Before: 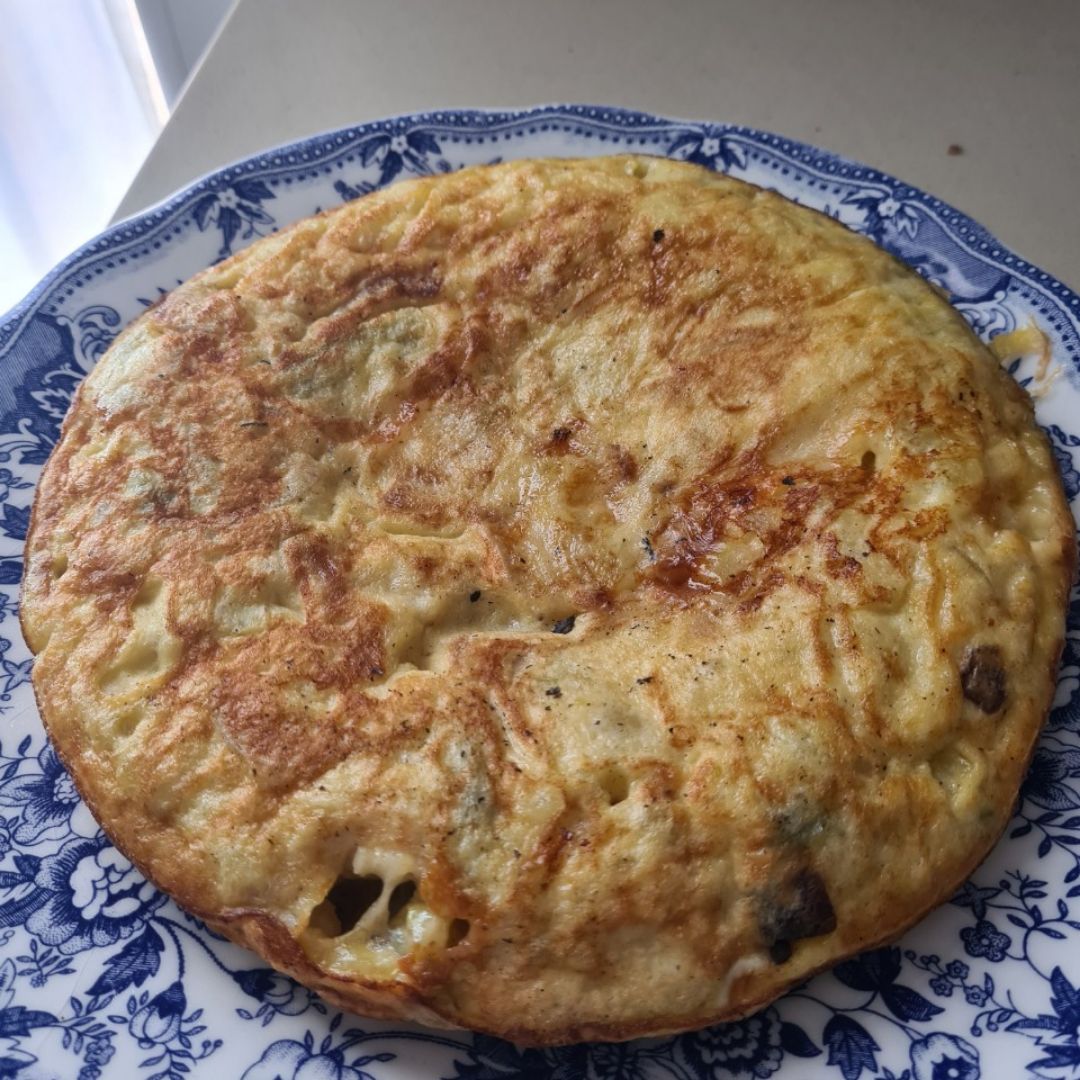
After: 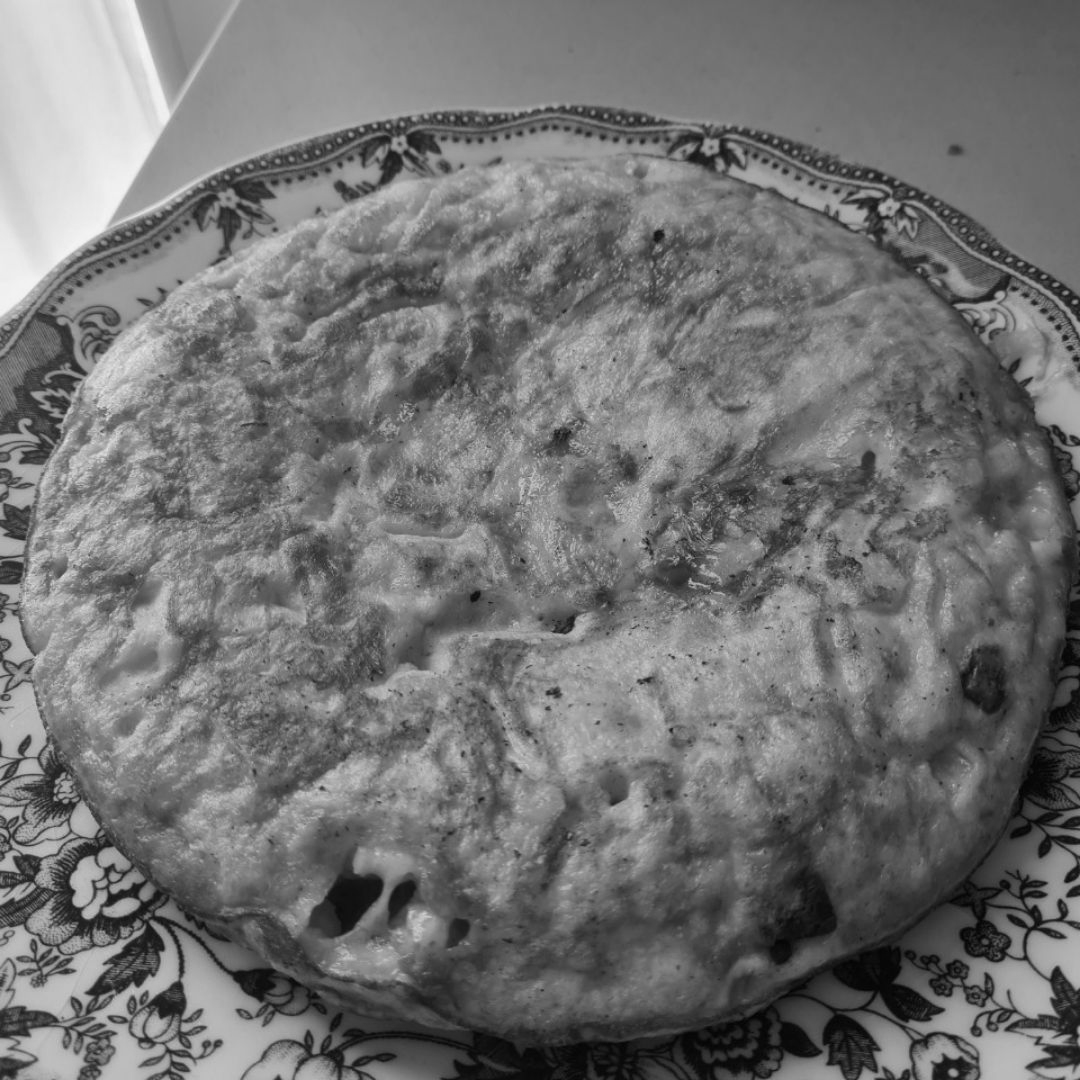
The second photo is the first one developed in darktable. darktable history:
color balance rgb: shadows lift › chroma 1.41%, shadows lift › hue 260°, power › chroma 0.5%, power › hue 260°, highlights gain › chroma 1%, highlights gain › hue 27°, saturation formula JzAzBz (2021)
monochrome: a 14.95, b -89.96
